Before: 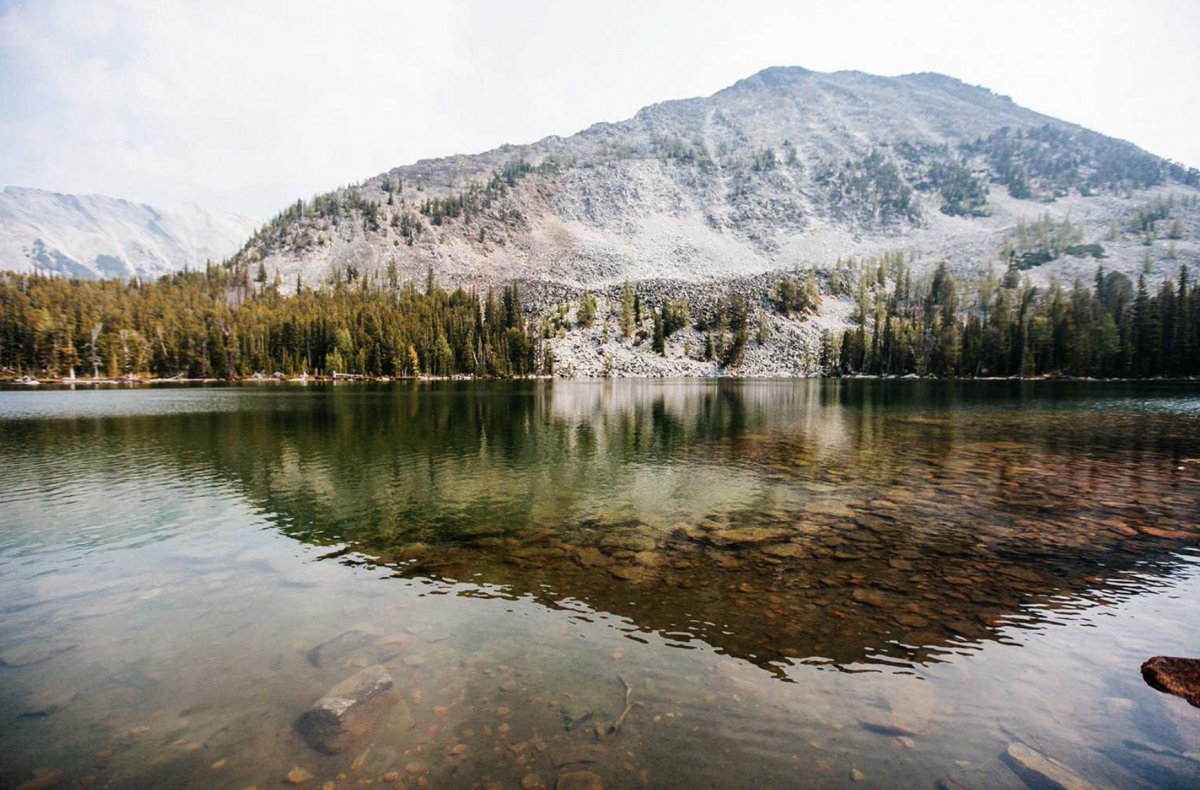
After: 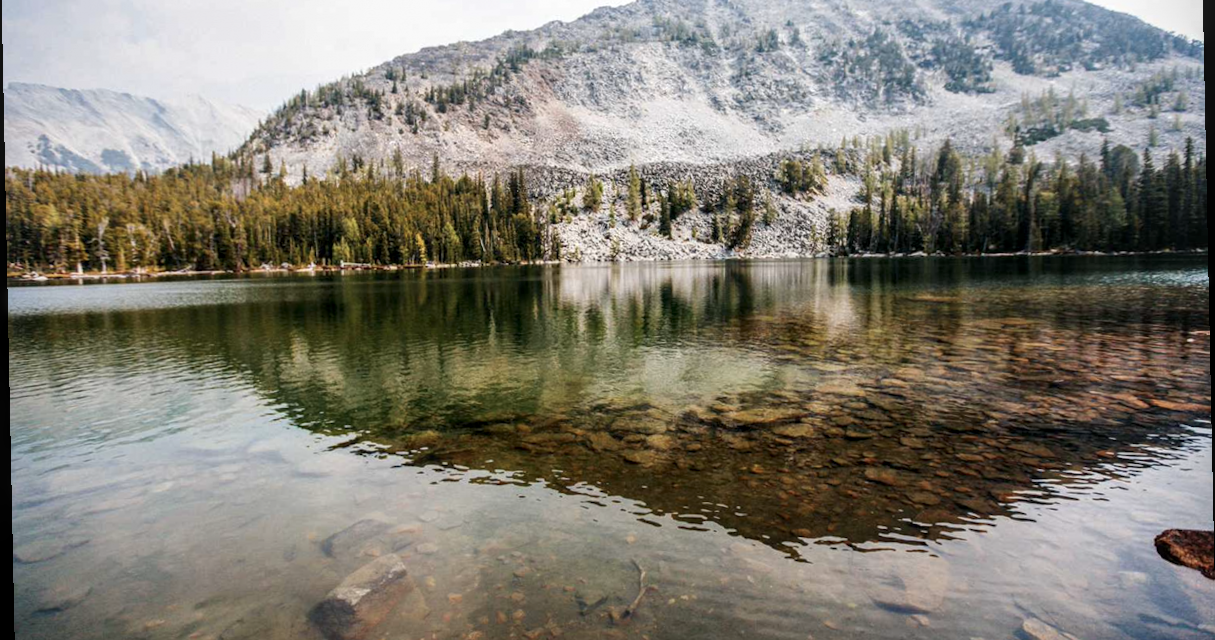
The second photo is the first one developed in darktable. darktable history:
local contrast: on, module defaults
crop and rotate: top 15.774%, bottom 5.506%
rotate and perspective: rotation -1.17°, automatic cropping off
shadows and highlights: shadows 30.86, highlights 0, soften with gaussian
